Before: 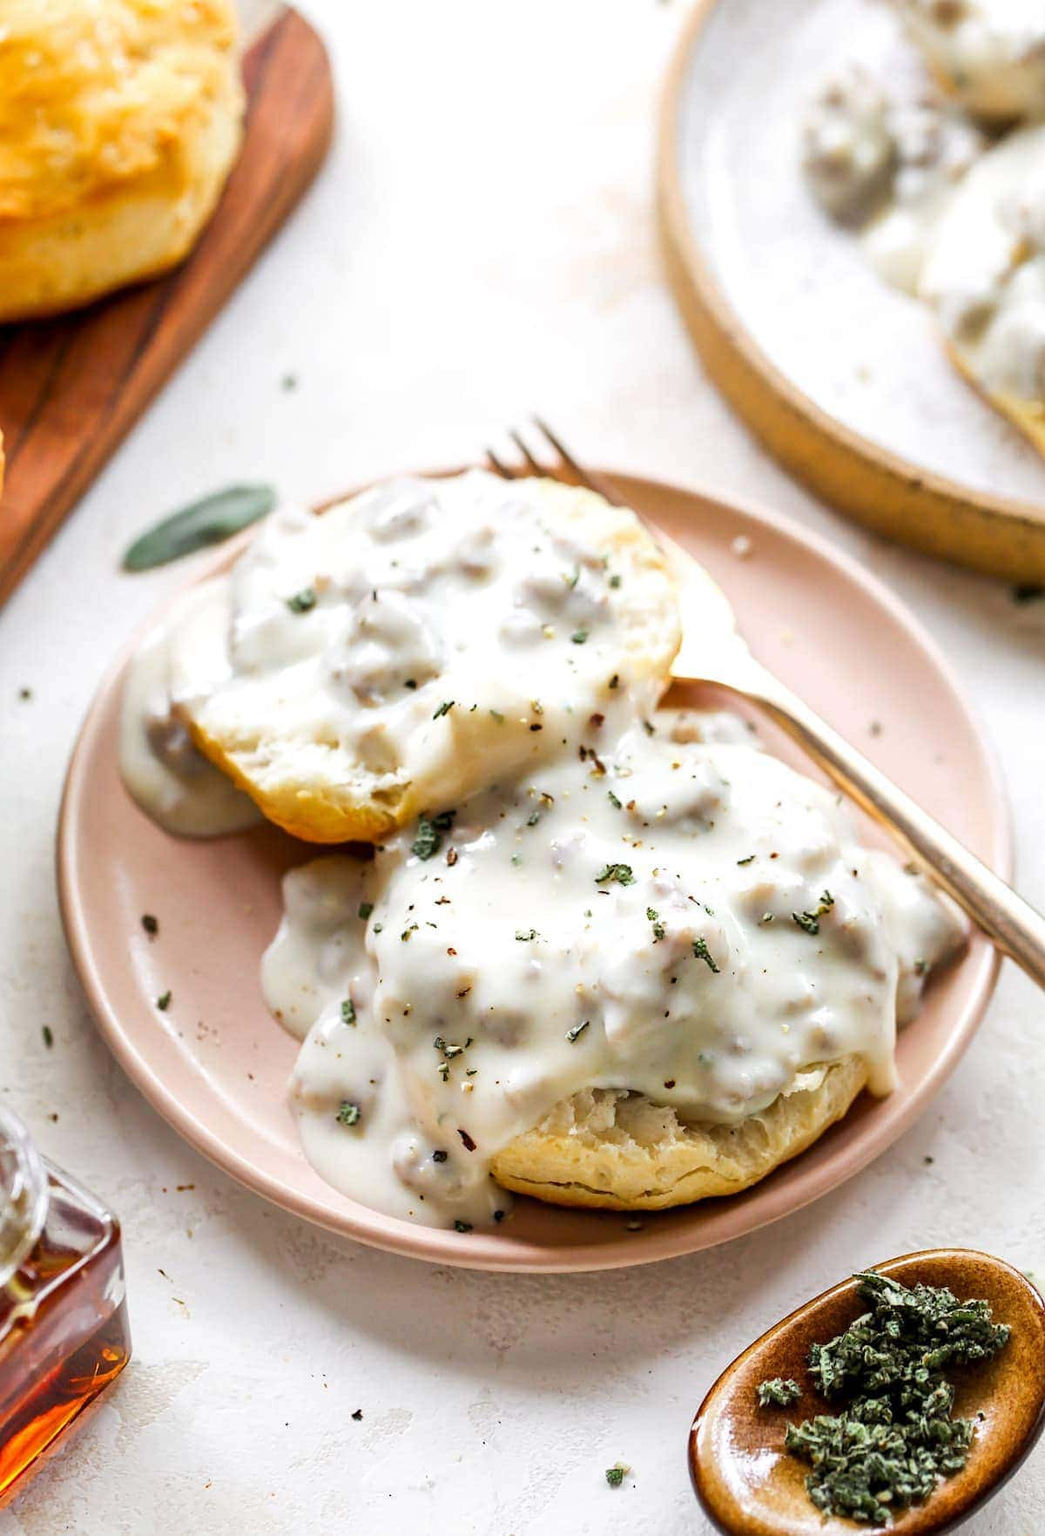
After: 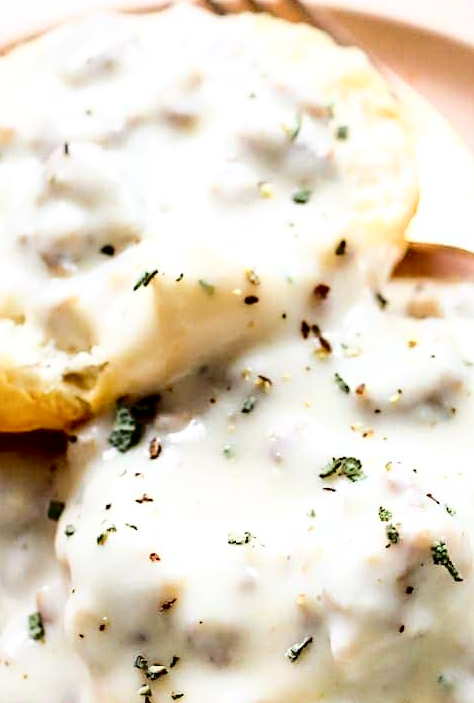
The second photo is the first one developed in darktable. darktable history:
exposure: black level correction 0.01, exposure 0.007 EV, compensate exposure bias true, compensate highlight preservation false
tone curve: curves: ch0 [(0, 0) (0.003, 0.003) (0.011, 0.005) (0.025, 0.008) (0.044, 0.012) (0.069, 0.02) (0.1, 0.031) (0.136, 0.047) (0.177, 0.088) (0.224, 0.141) (0.277, 0.222) (0.335, 0.32) (0.399, 0.425) (0.468, 0.524) (0.543, 0.623) (0.623, 0.716) (0.709, 0.796) (0.801, 0.88) (0.898, 0.959) (1, 1)], color space Lab, independent channels, preserve colors none
crop: left 30.347%, top 30.379%, right 30.104%, bottom 29.698%
